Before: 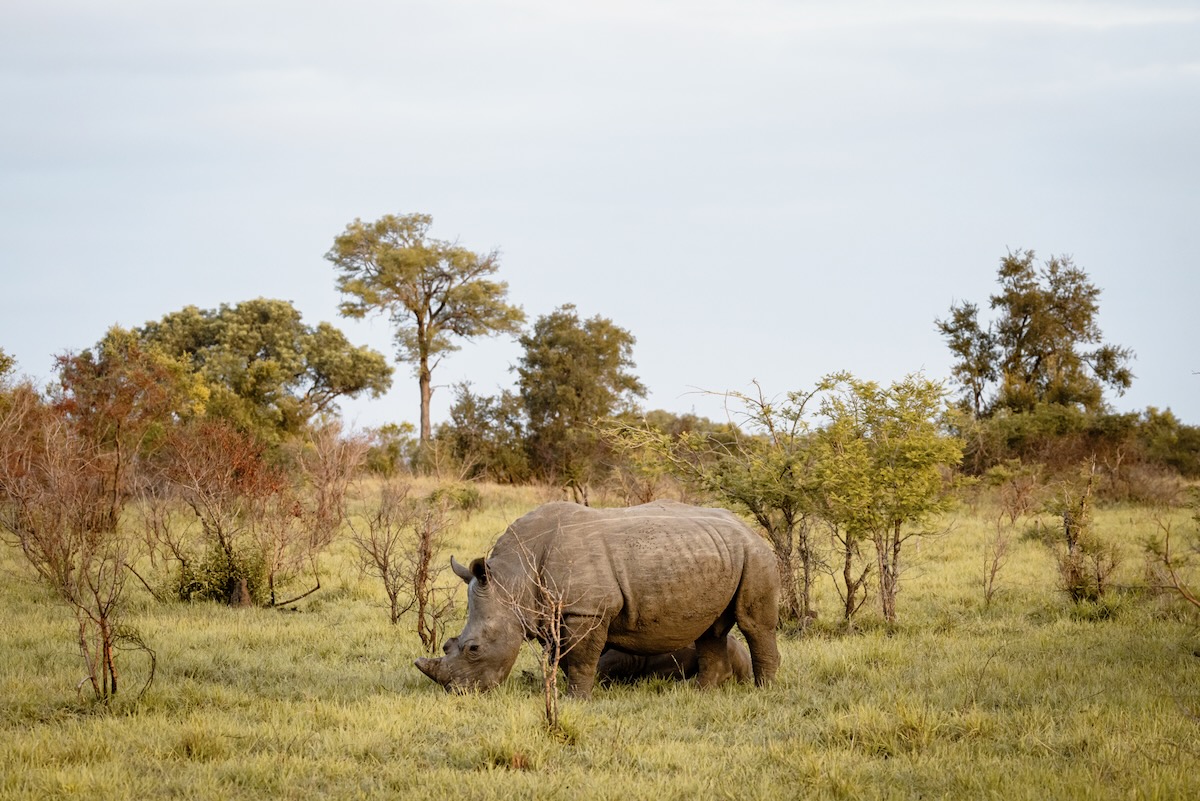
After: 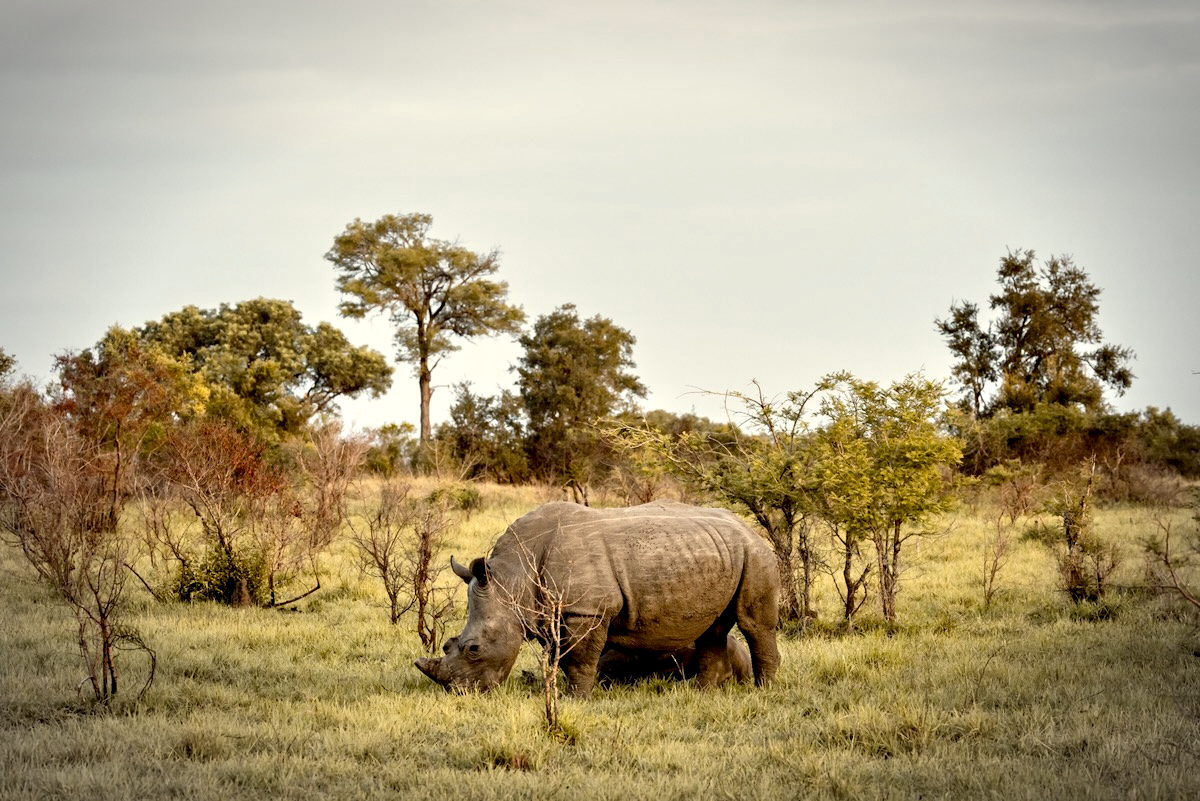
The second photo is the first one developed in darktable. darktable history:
white balance: red 1.029, blue 0.92
vignetting: automatic ratio true
contrast equalizer: y [[0.545, 0.572, 0.59, 0.59, 0.571, 0.545], [0.5 ×6], [0.5 ×6], [0 ×6], [0 ×6]]
